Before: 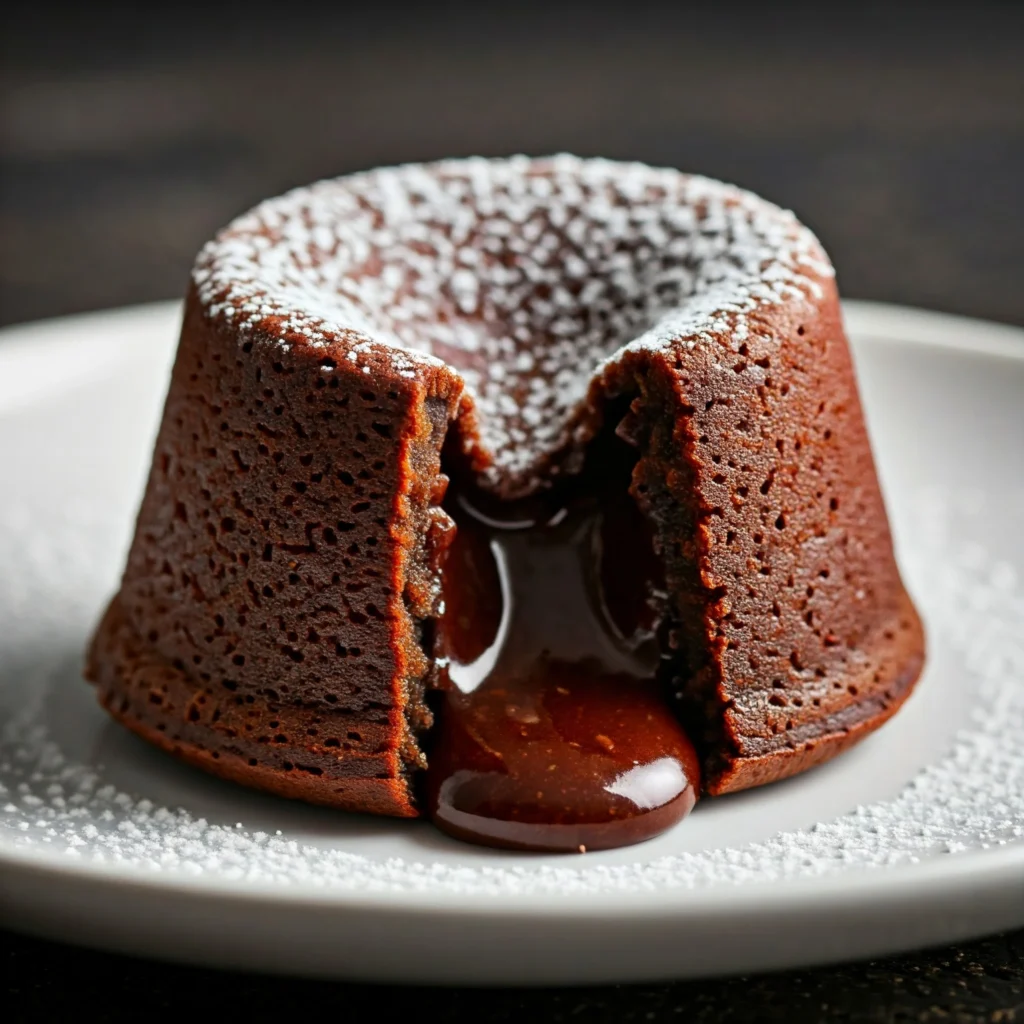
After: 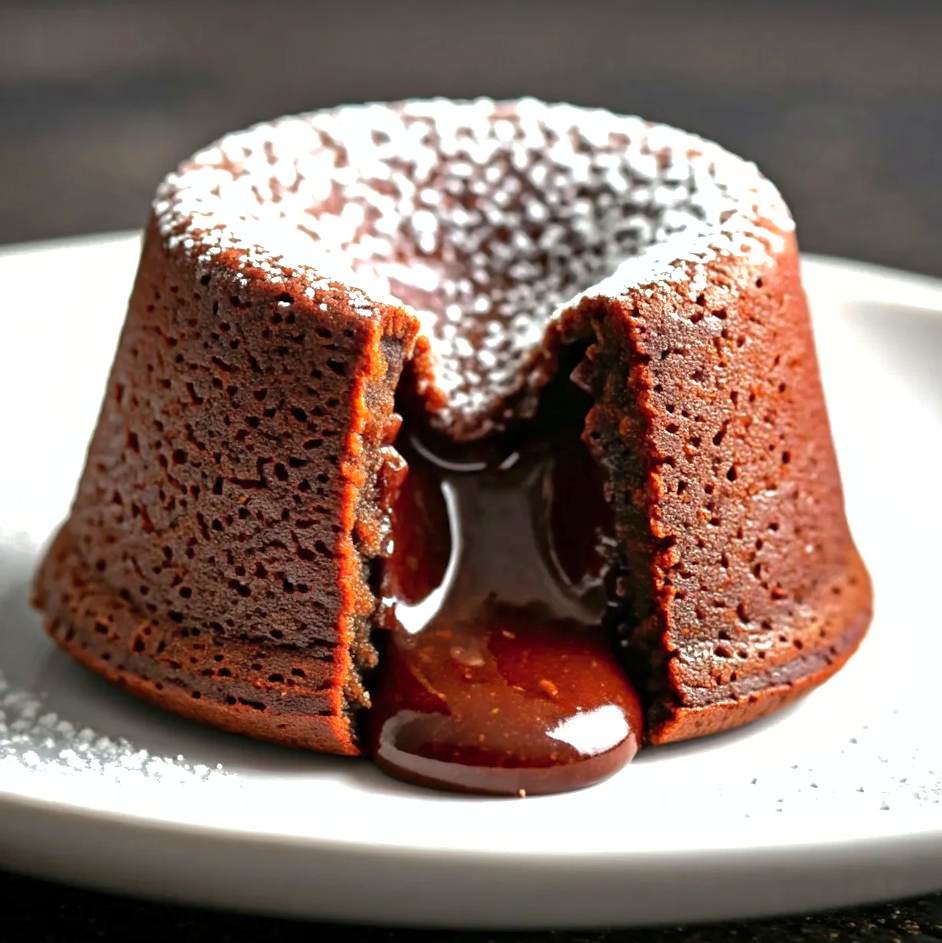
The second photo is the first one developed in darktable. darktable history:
exposure: exposure 0.606 EV, compensate highlight preservation false
crop and rotate: angle -2.02°, left 3.146%, top 4.213%, right 1.633%, bottom 0.459%
color calibration: gray › normalize channels true, illuminant same as pipeline (D50), adaptation XYZ, x 0.345, y 0.359, temperature 5010.04 K, gamut compression 0.022
tone equalizer: -8 EV -0.386 EV, -7 EV -0.415 EV, -6 EV -0.296 EV, -5 EV -0.216 EV, -3 EV 0.244 EV, -2 EV 0.343 EV, -1 EV 0.4 EV, +0 EV 0.44 EV, edges refinement/feathering 500, mask exposure compensation -1.57 EV, preserve details no
shadows and highlights: on, module defaults
